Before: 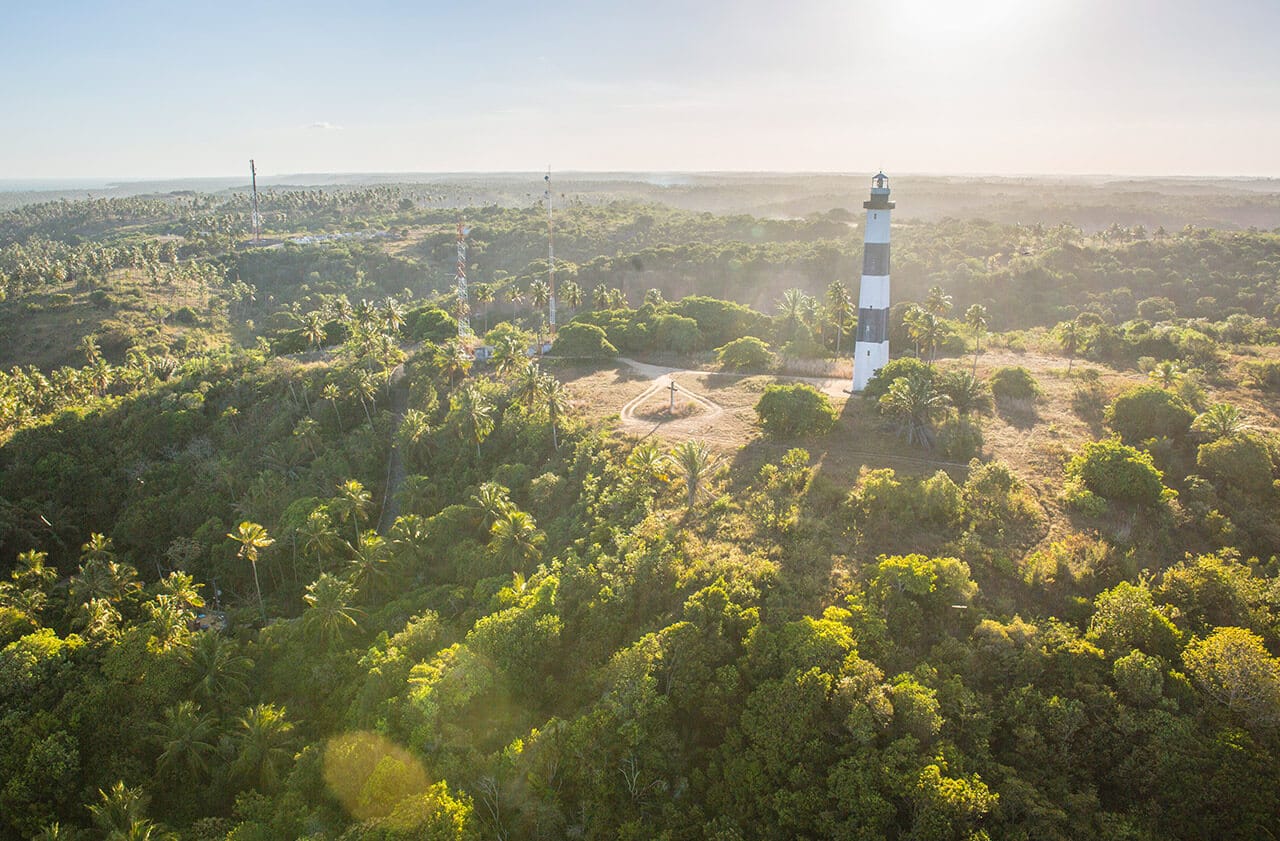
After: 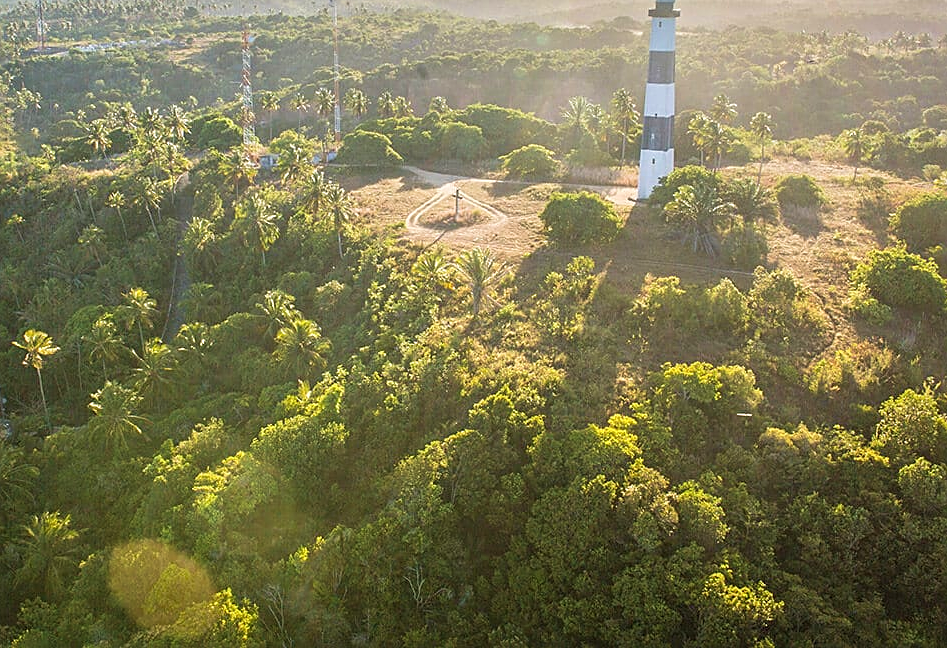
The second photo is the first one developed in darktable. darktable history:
crop: left 16.871%, top 22.857%, right 9.116%
exposure: black level correction 0, compensate exposure bias true, compensate highlight preservation false
sharpen: on, module defaults
velvia: on, module defaults
